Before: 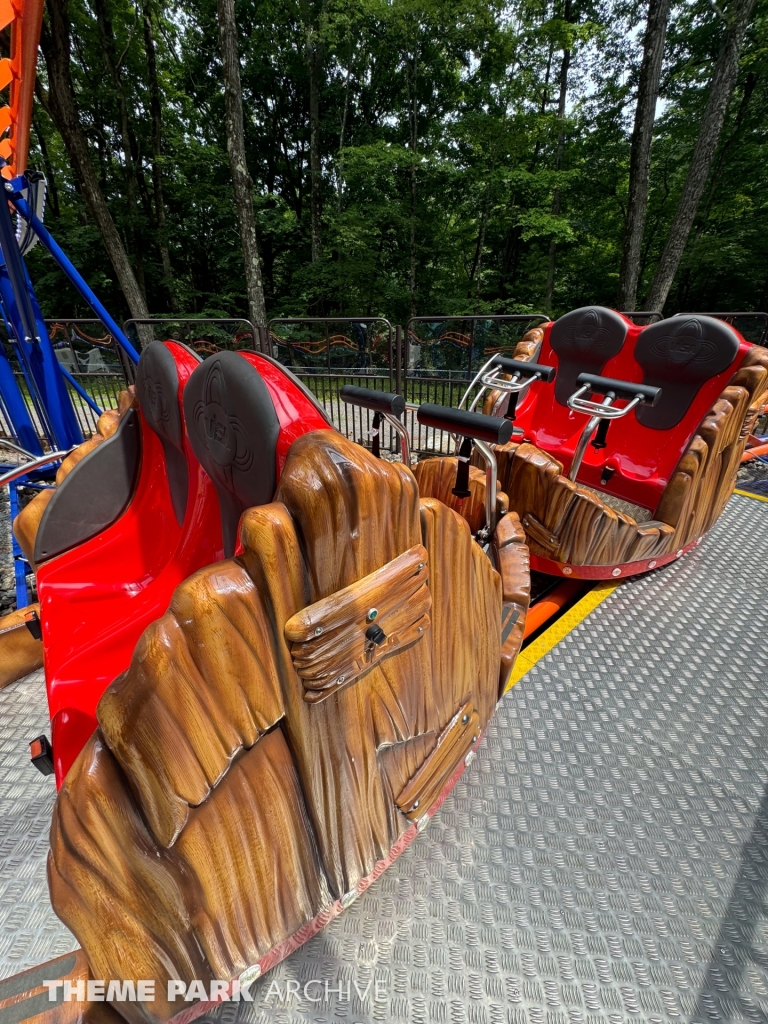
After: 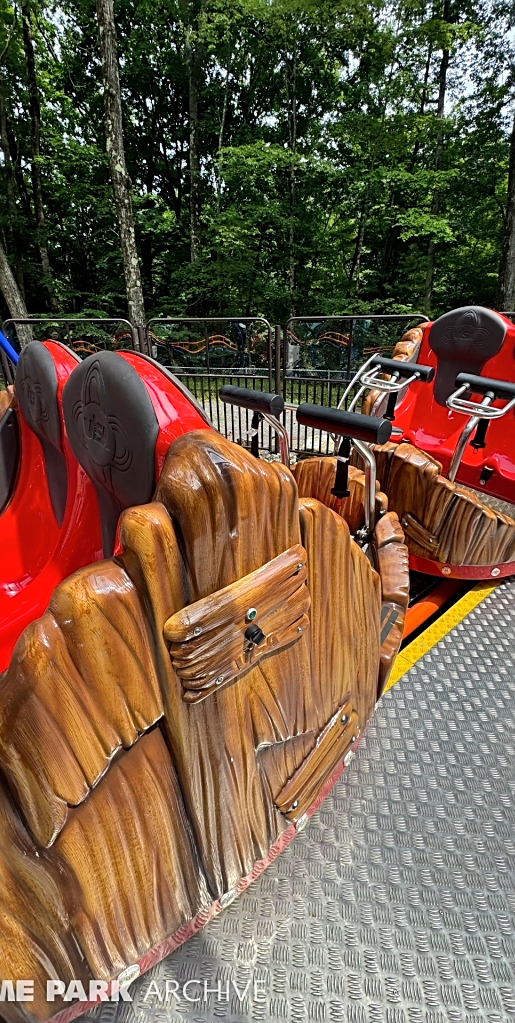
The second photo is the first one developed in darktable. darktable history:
shadows and highlights: low approximation 0.01, soften with gaussian
sharpen: on, module defaults
crop and rotate: left 15.883%, right 17.054%
